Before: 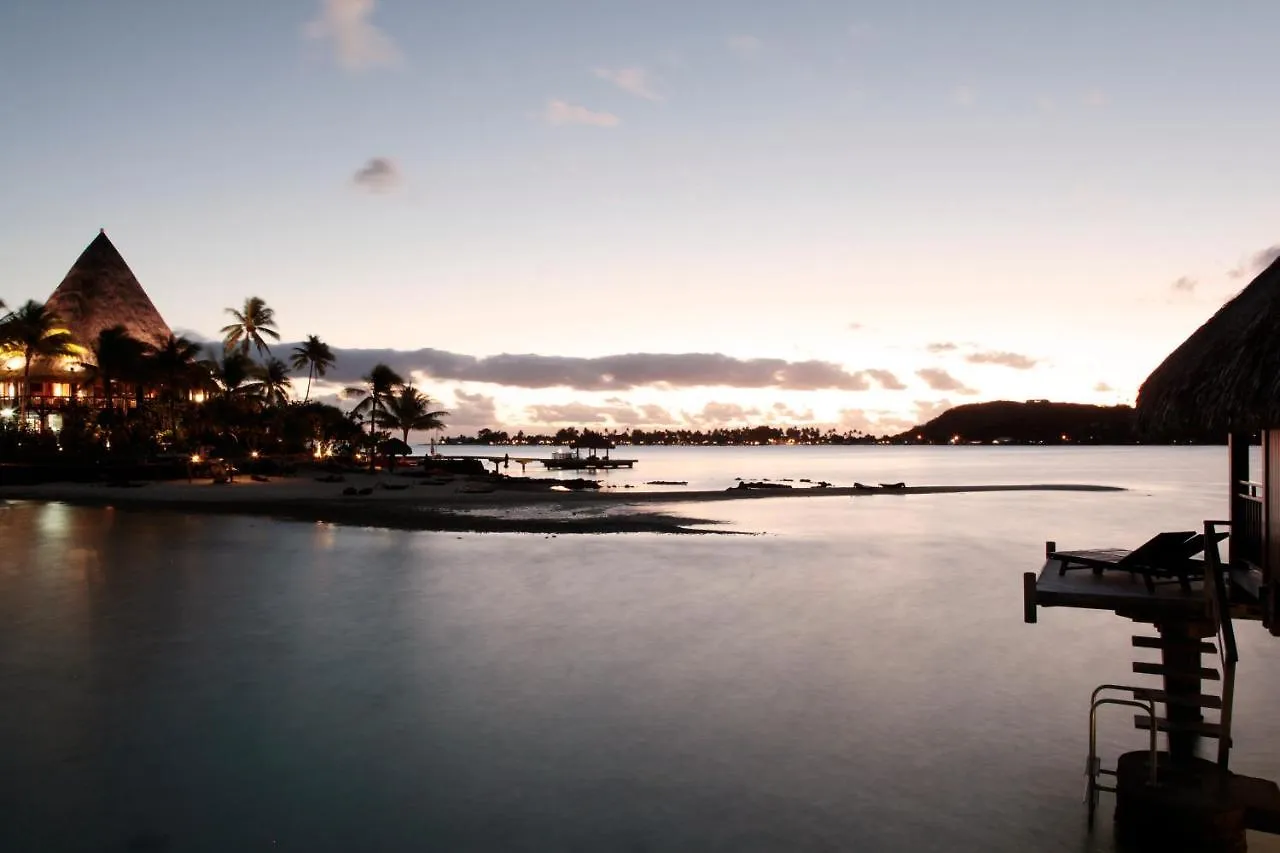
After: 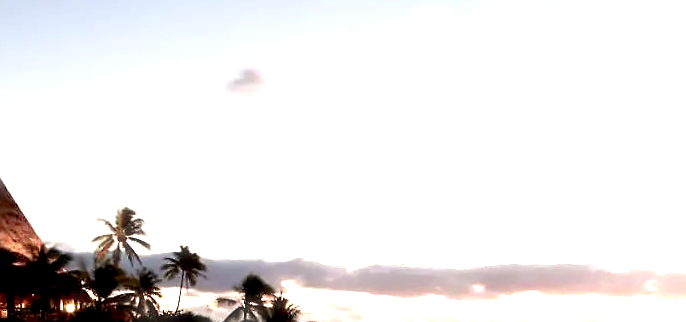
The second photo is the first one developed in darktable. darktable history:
crop: left 10.121%, top 10.631%, right 36.218%, bottom 51.526%
exposure: black level correction 0.01, exposure 1 EV, compensate highlight preservation false
haze removal: strength -0.1, adaptive false
white balance: emerald 1
sharpen: radius 1.864, amount 0.398, threshold 1.271
